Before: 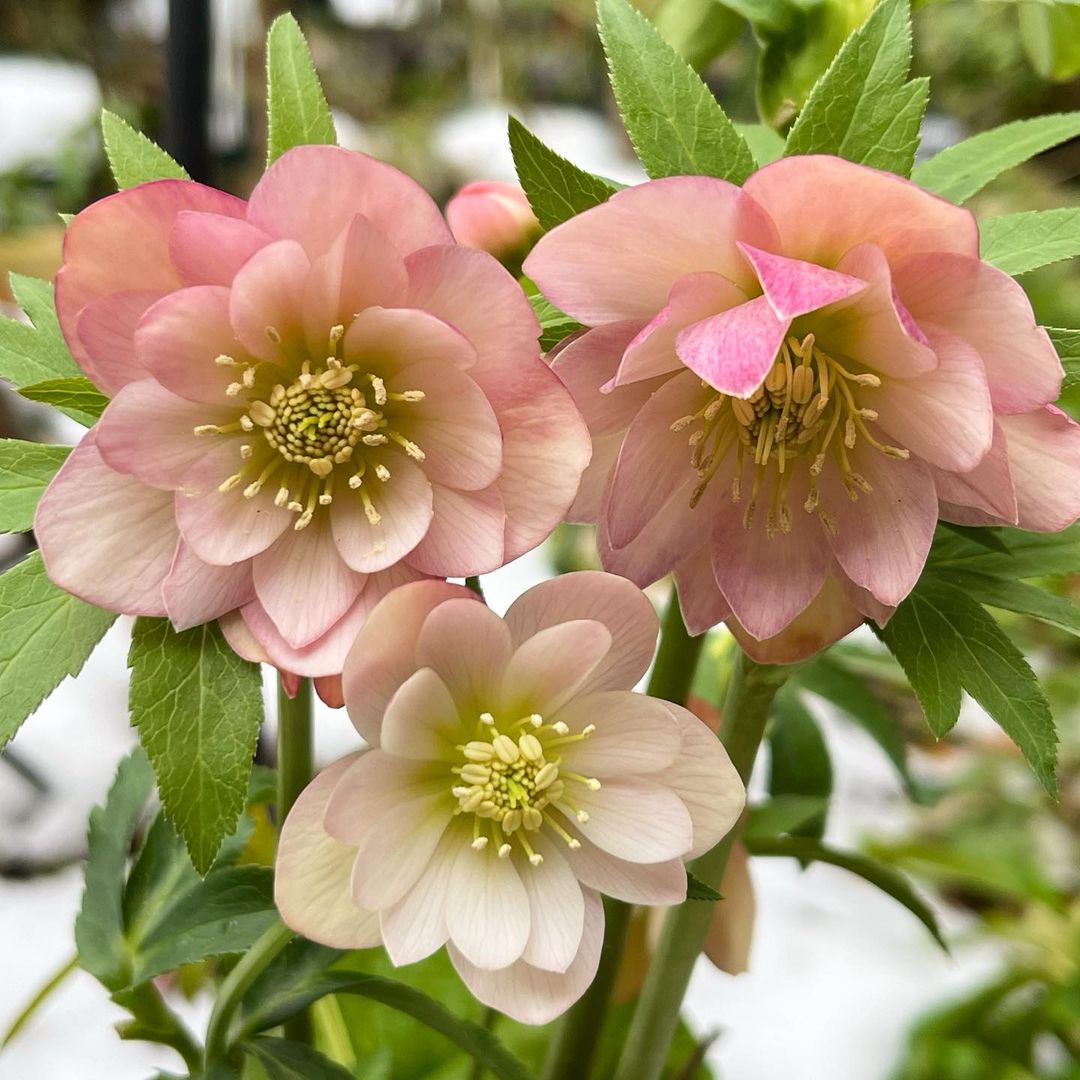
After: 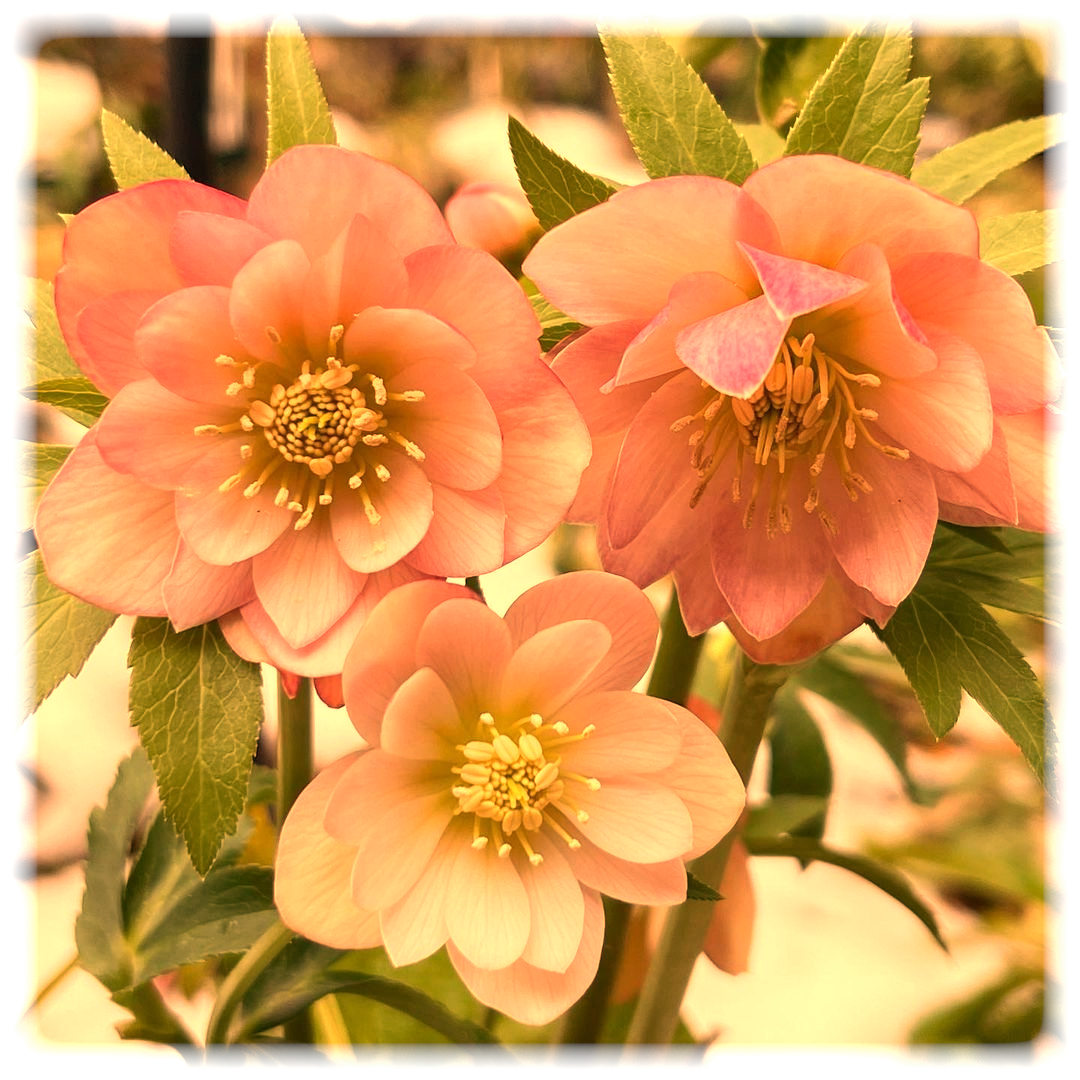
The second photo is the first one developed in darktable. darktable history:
vignetting: fall-off start 93%, fall-off radius 5%, brightness 1, saturation -0.49, automatic ratio true, width/height ratio 1.332, shape 0.04, unbound false
white balance: red 1.467, blue 0.684
